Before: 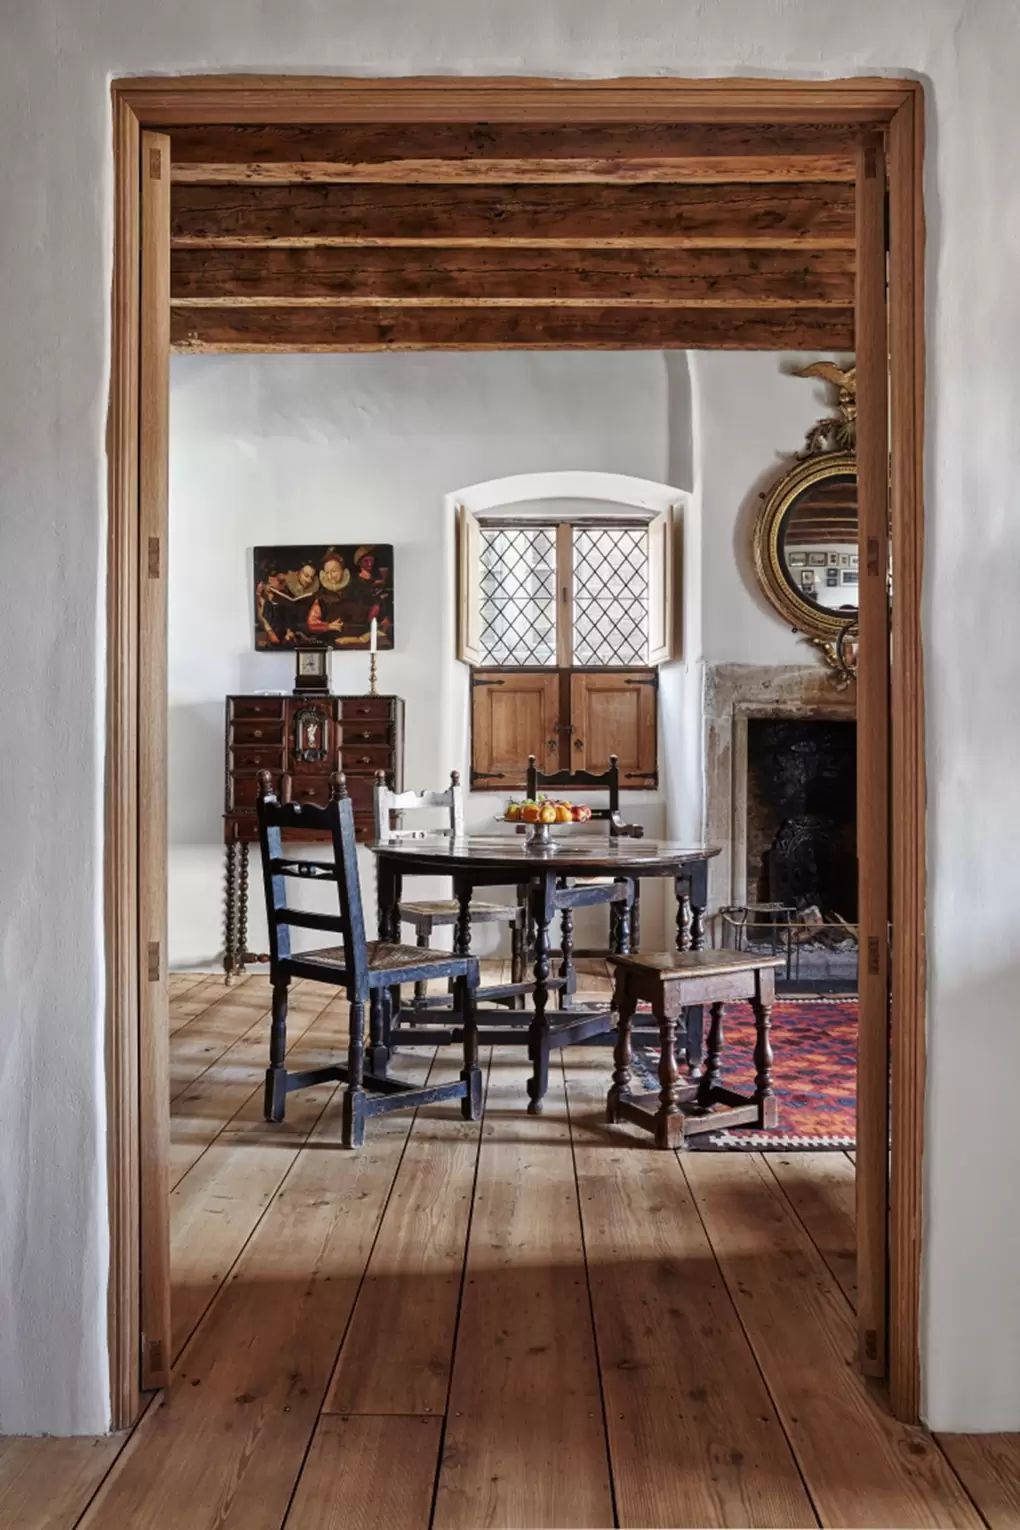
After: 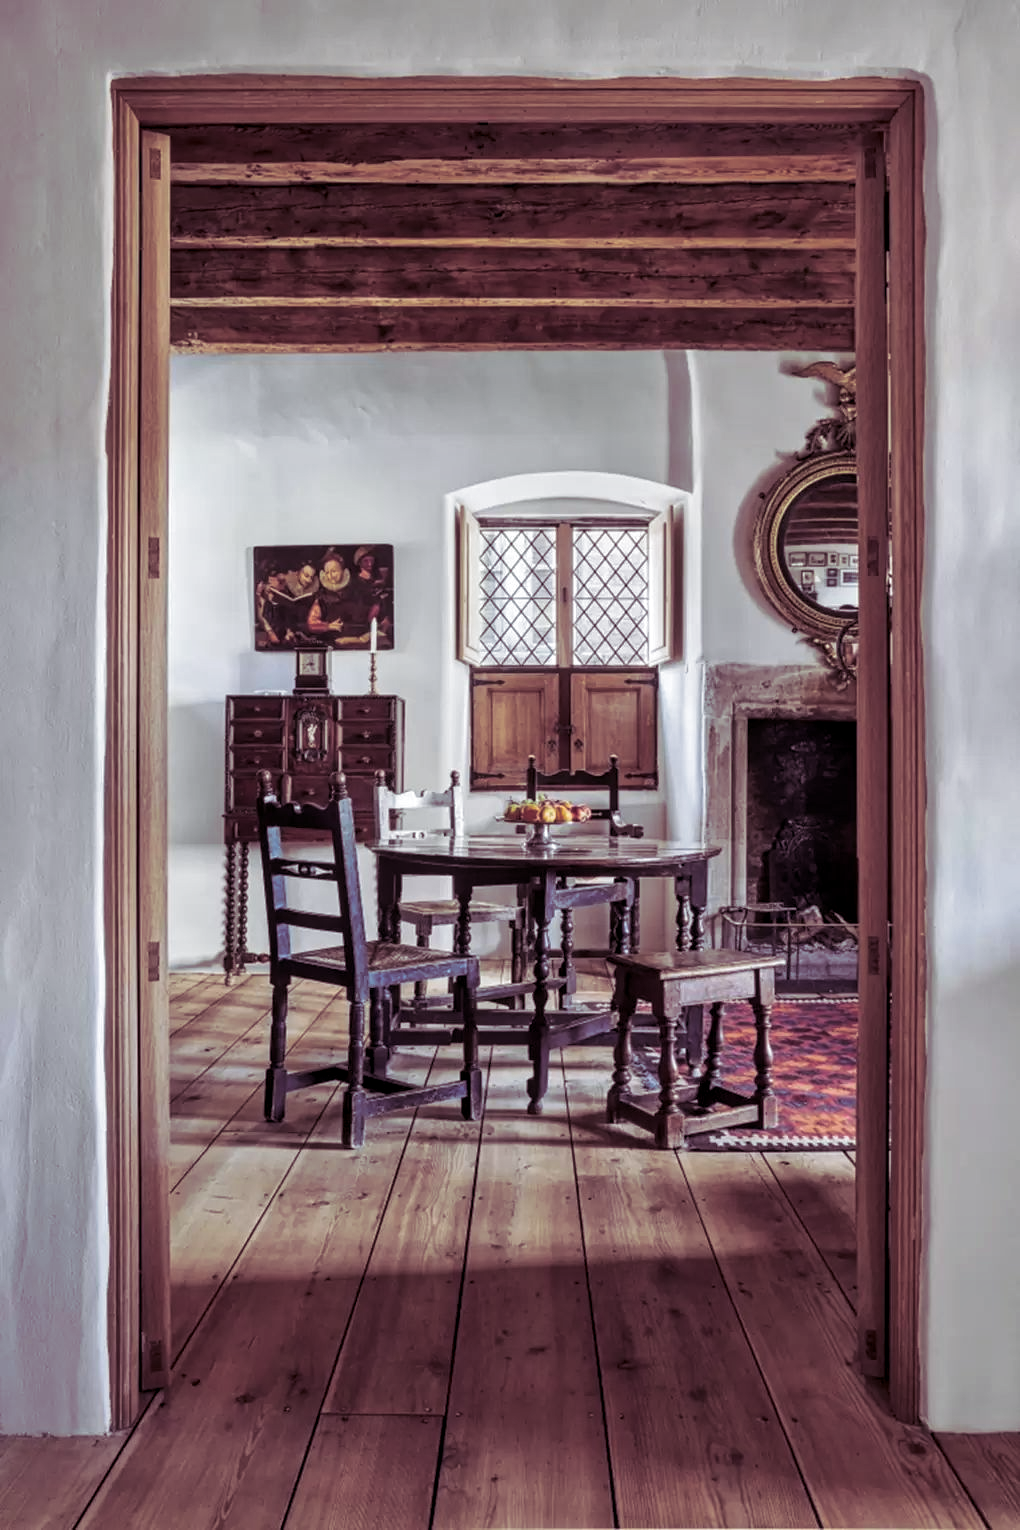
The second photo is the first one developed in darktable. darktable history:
white balance: red 0.98, blue 1.034
local contrast: on, module defaults
split-toning: shadows › hue 316.8°, shadows › saturation 0.47, highlights › hue 201.6°, highlights › saturation 0, balance -41.97, compress 28.01%
